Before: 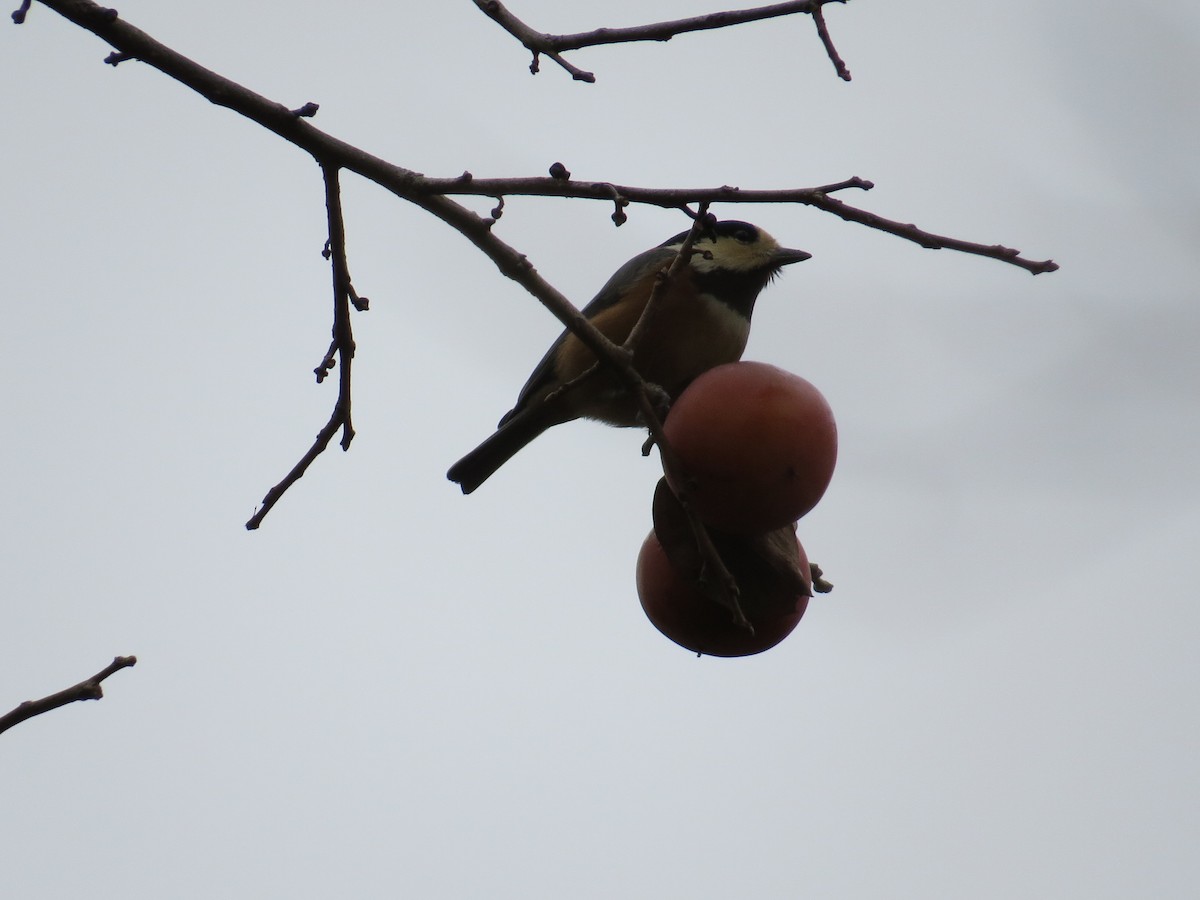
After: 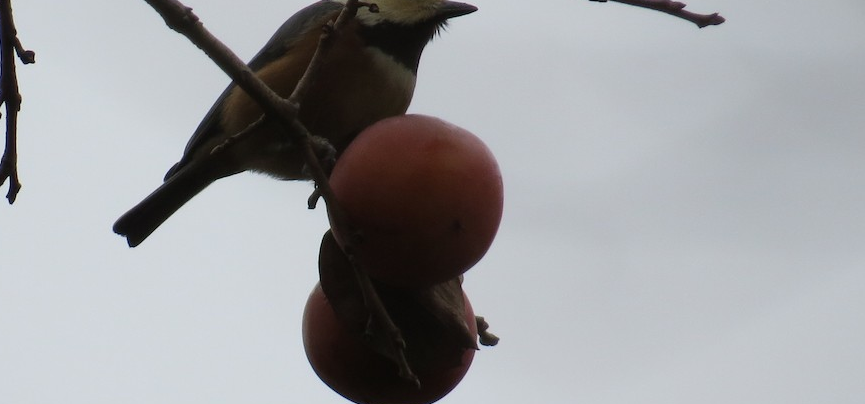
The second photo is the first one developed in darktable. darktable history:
crop and rotate: left 27.853%, top 27.547%, bottom 27.523%
